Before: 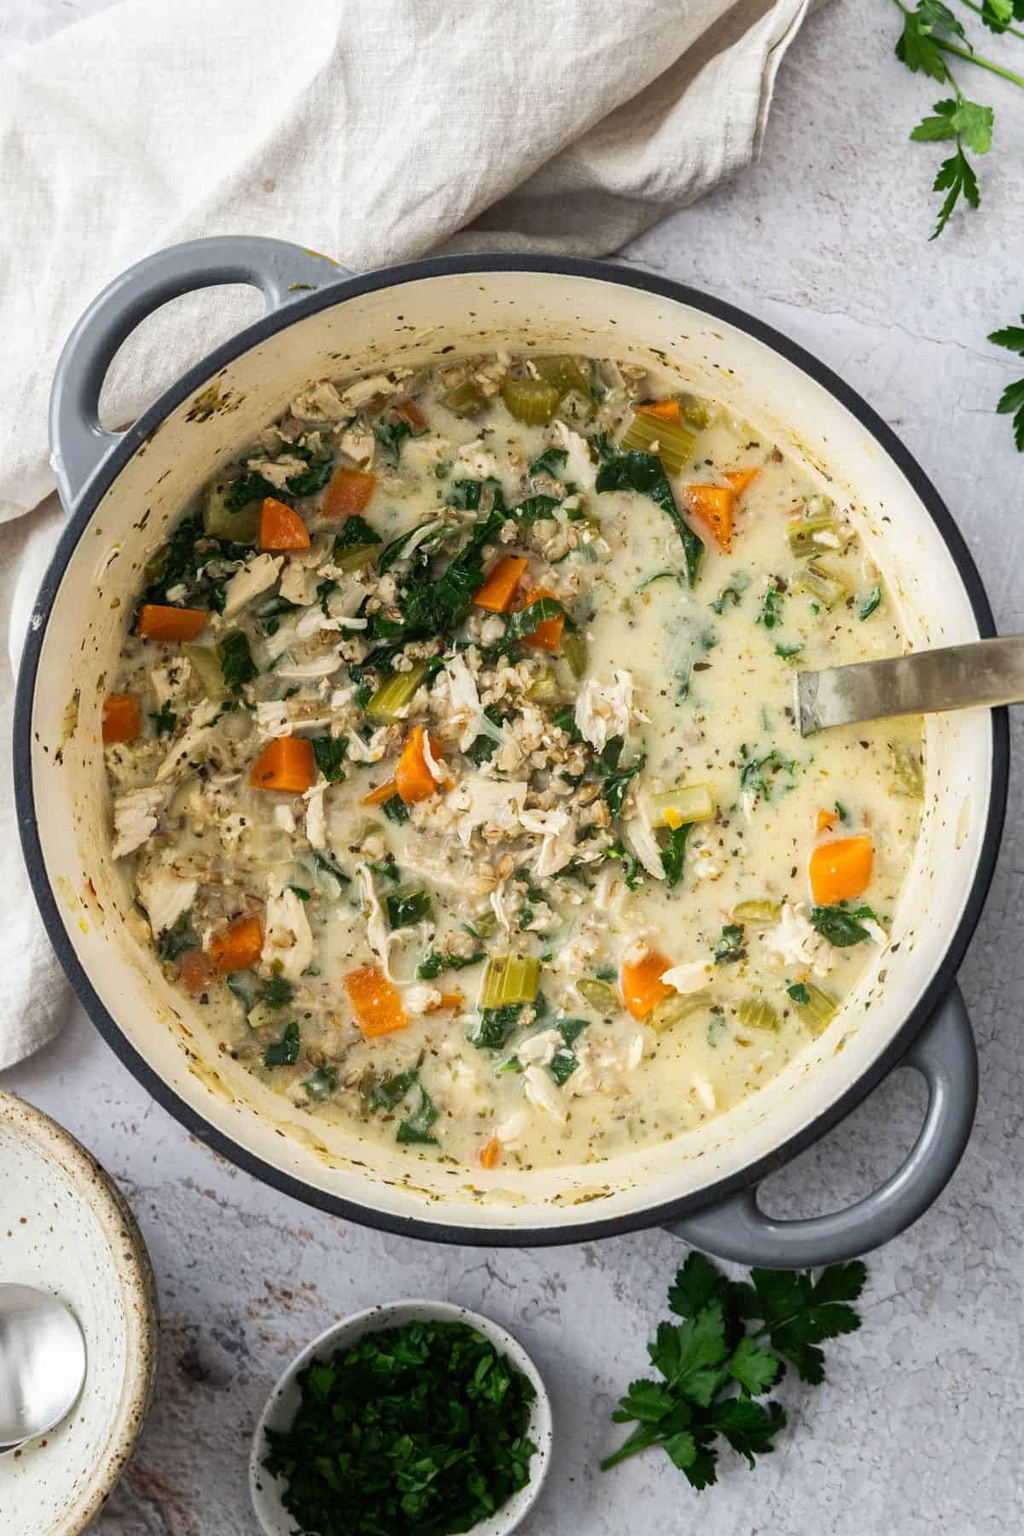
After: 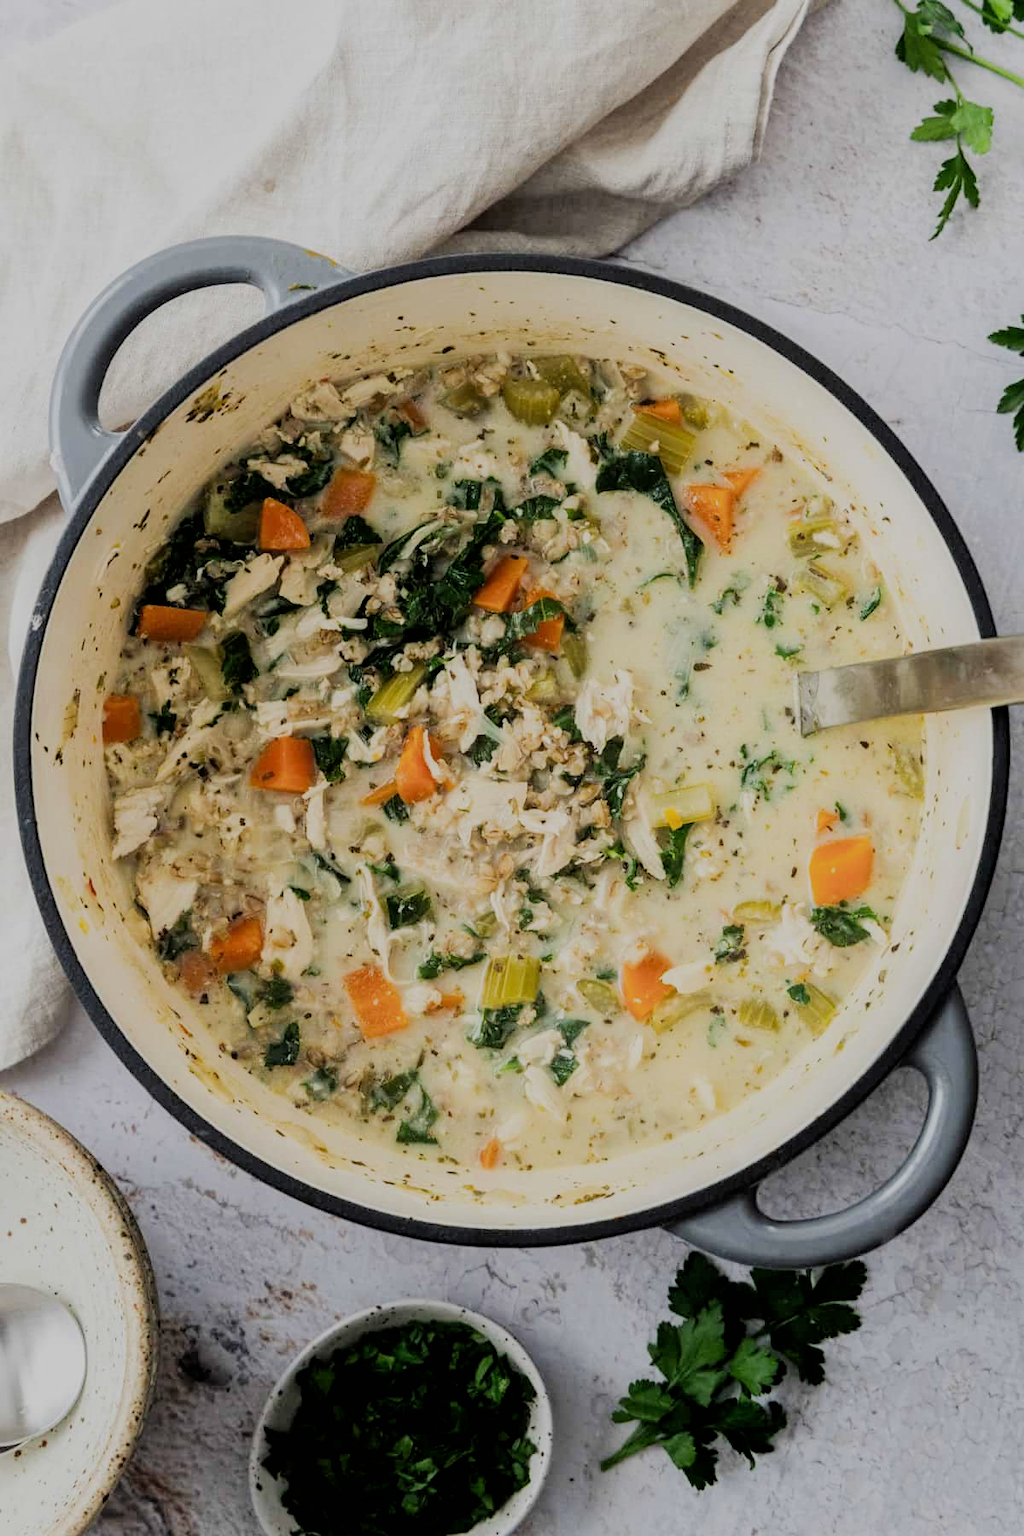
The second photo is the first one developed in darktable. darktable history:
filmic rgb: black relative exposure -6.06 EV, white relative exposure 6.97 EV, threshold 3.05 EV, hardness 2.27, enable highlight reconstruction true
